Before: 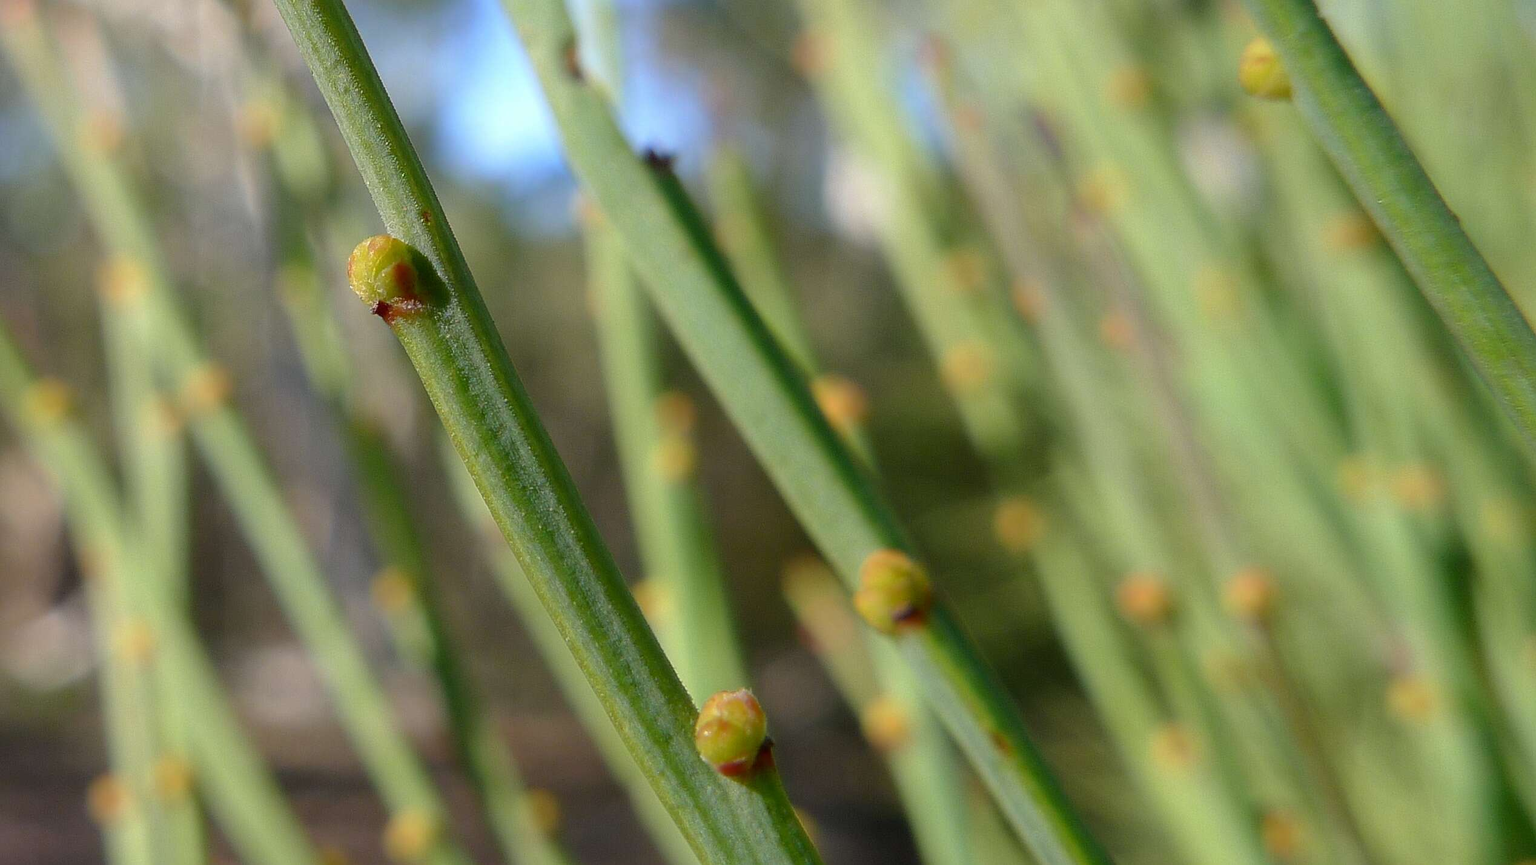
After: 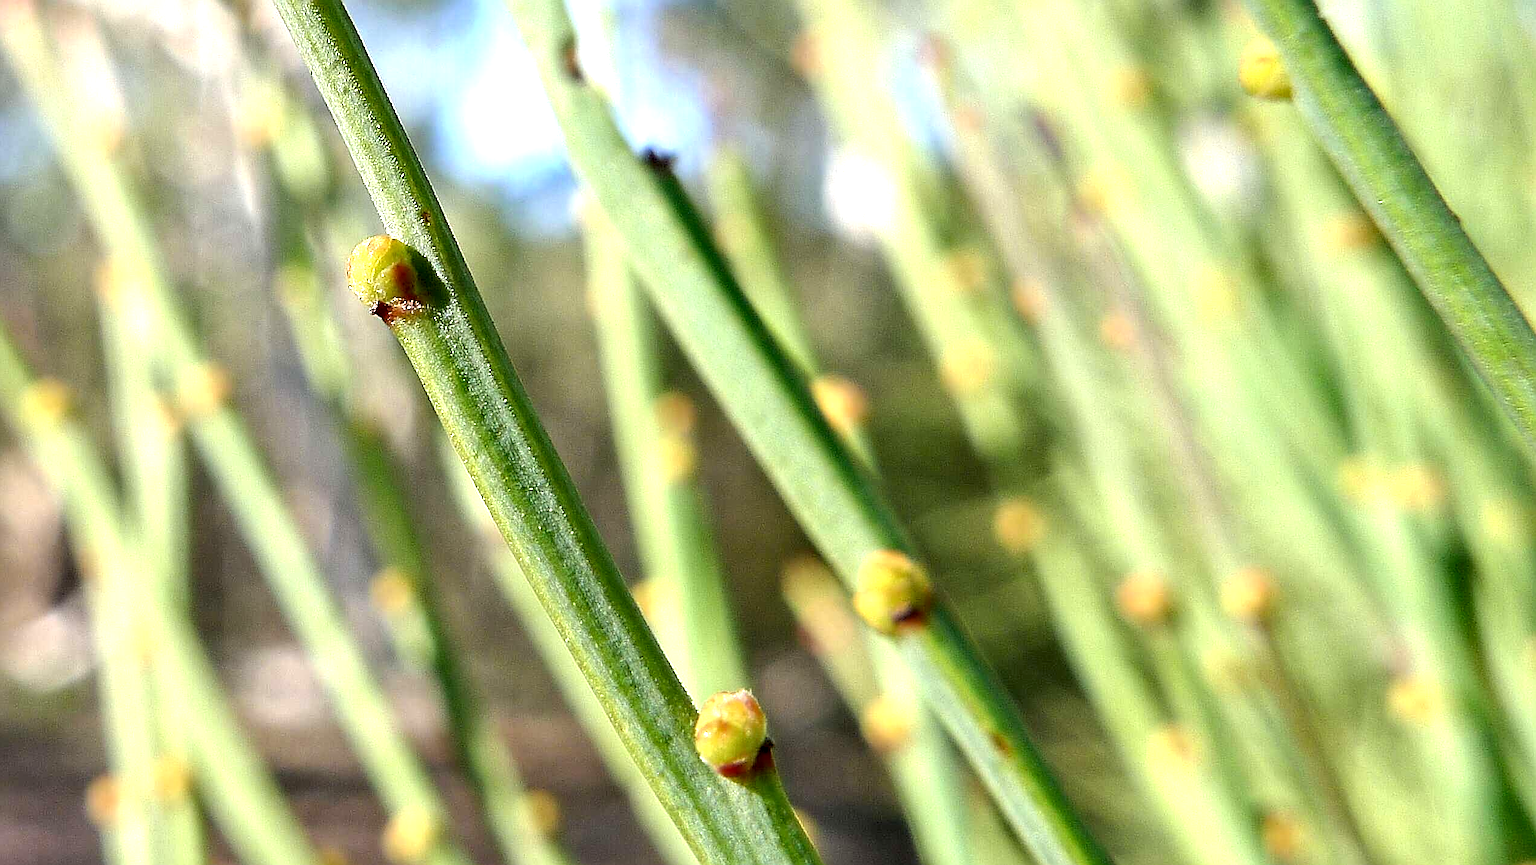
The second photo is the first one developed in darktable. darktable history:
sharpen: radius 1.653, amount 1.283
contrast equalizer: octaves 7, y [[0.511, 0.558, 0.631, 0.632, 0.559, 0.512], [0.5 ×6], [0.507, 0.559, 0.627, 0.644, 0.647, 0.647], [0 ×6], [0 ×6]]
crop: left 0.103%
exposure: black level correction 0, exposure 1.107 EV, compensate highlight preservation false
